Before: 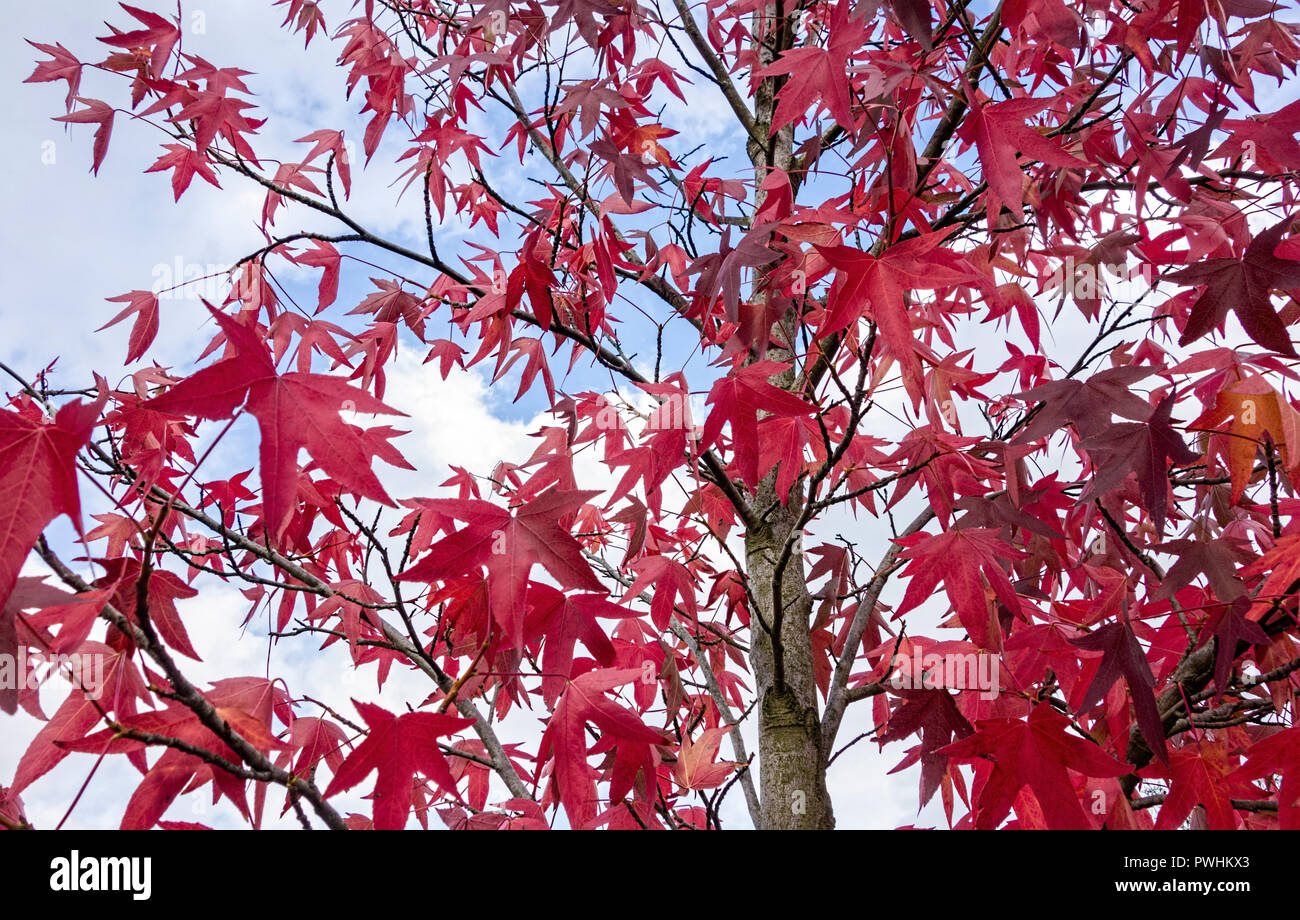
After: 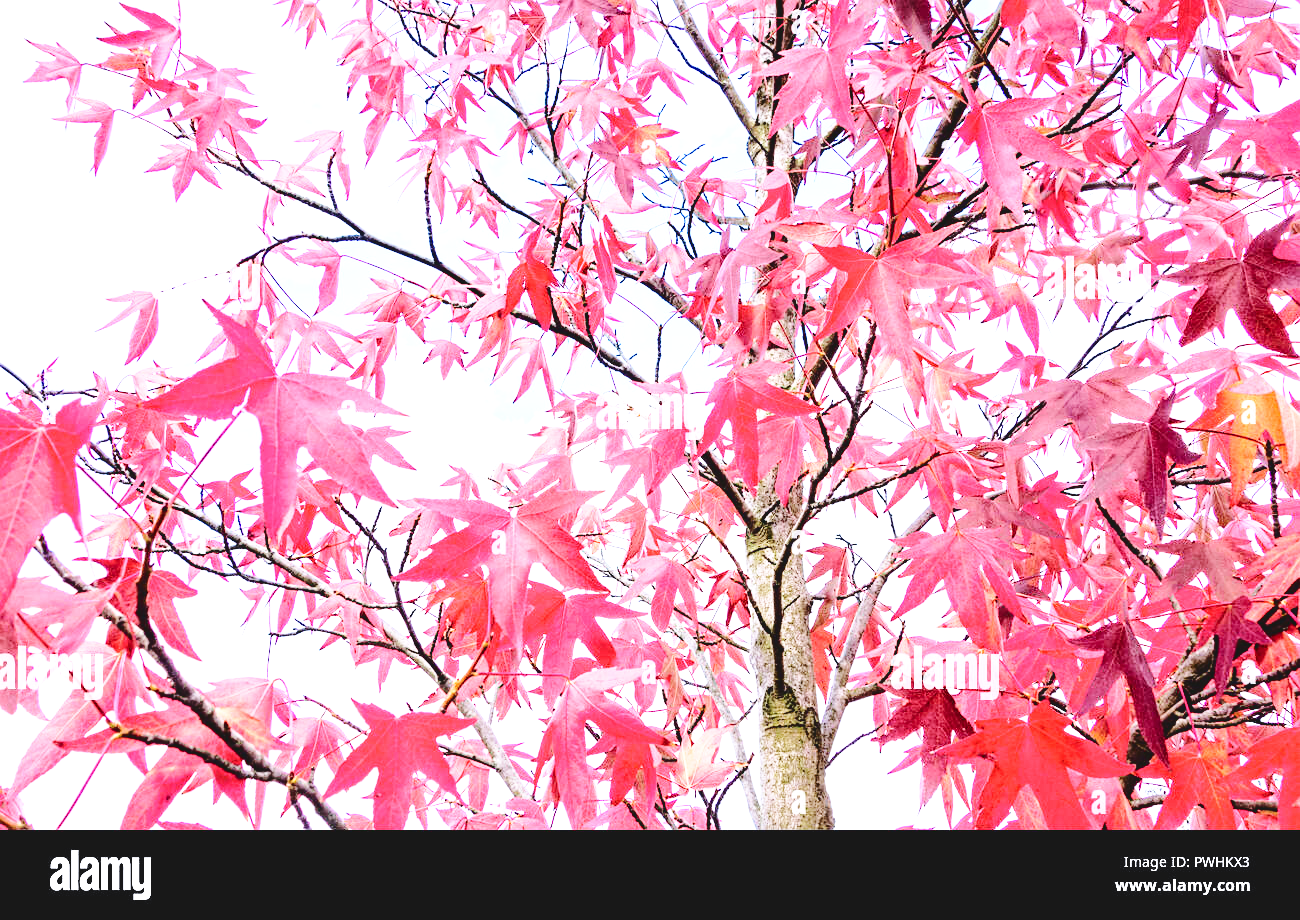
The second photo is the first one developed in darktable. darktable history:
tone curve: curves: ch0 [(0, 0) (0.003, 0.076) (0.011, 0.081) (0.025, 0.084) (0.044, 0.092) (0.069, 0.1) (0.1, 0.117) (0.136, 0.144) (0.177, 0.186) (0.224, 0.237) (0.277, 0.306) (0.335, 0.39) (0.399, 0.494) (0.468, 0.574) (0.543, 0.666) (0.623, 0.722) (0.709, 0.79) (0.801, 0.855) (0.898, 0.926) (1, 1)], color space Lab, independent channels, preserve colors none
color calibration: illuminant as shot in camera, x 0.358, y 0.373, temperature 4628.91 K
base curve: curves: ch0 [(0, 0) (0.028, 0.03) (0.121, 0.232) (0.46, 0.748) (0.859, 0.968) (1, 1)], preserve colors none
exposure: black level correction 0, exposure 1.389 EV, compensate highlight preservation false
